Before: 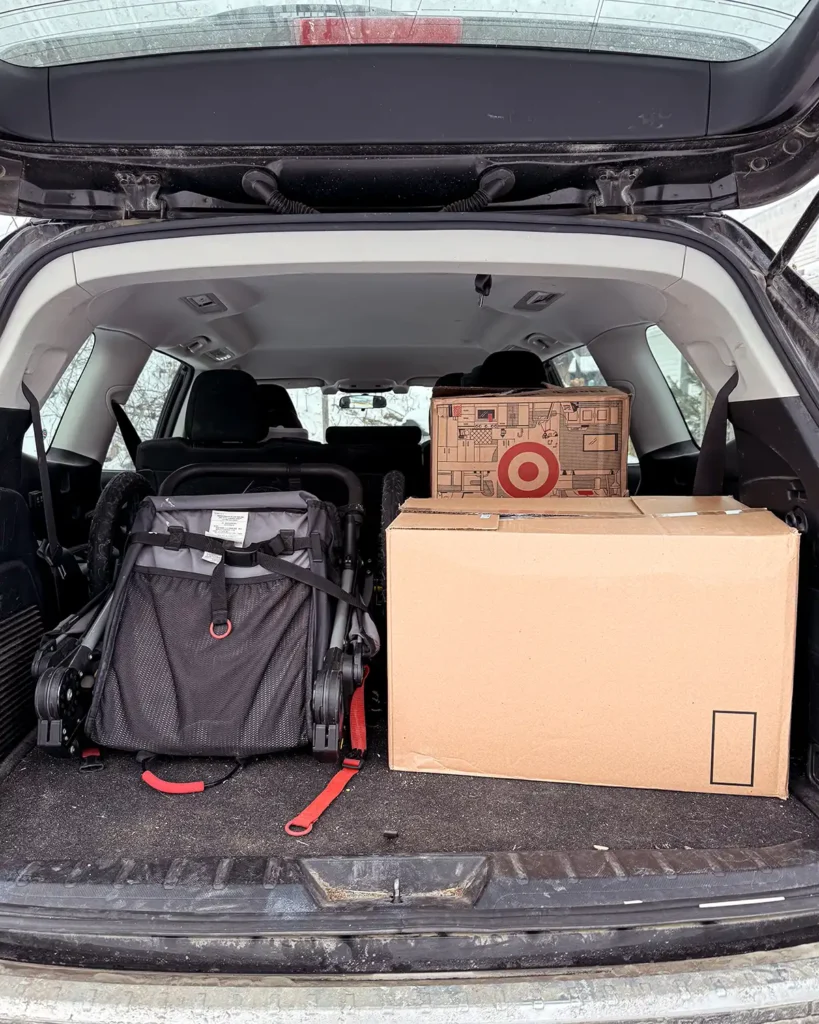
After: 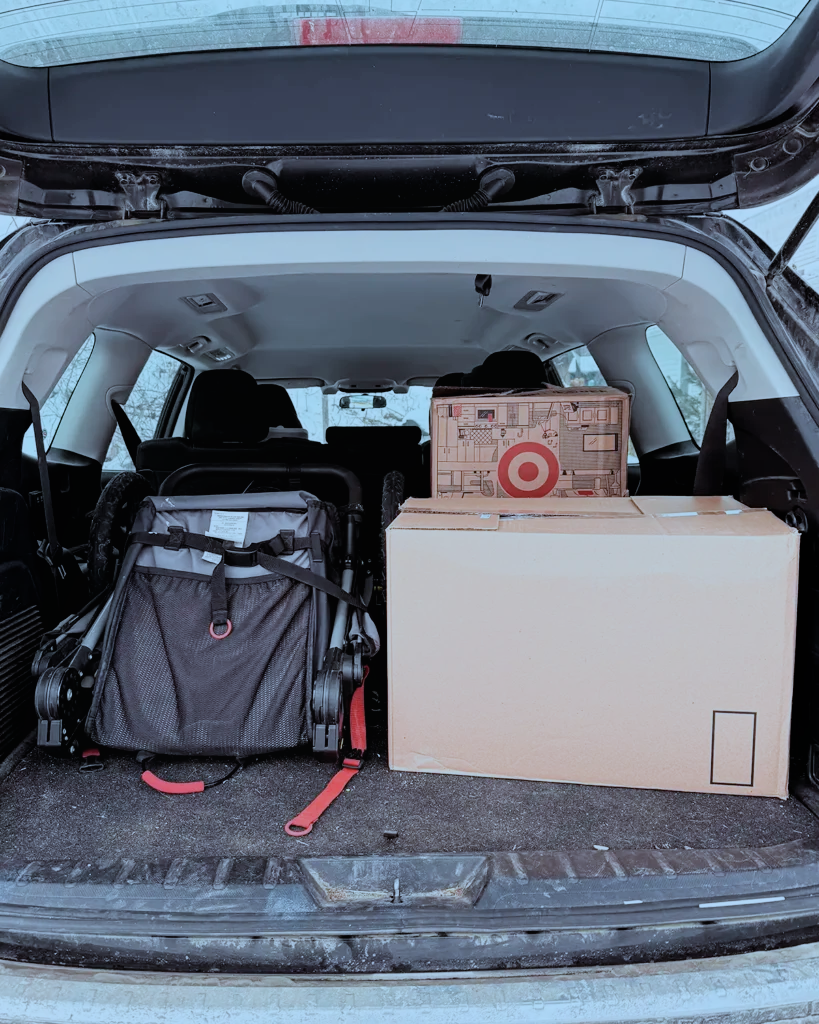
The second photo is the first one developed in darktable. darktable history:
filmic rgb: black relative exposure -7.65 EV, white relative exposure 4.56 EV, hardness 3.61
local contrast: mode bilateral grid, contrast 100, coarseness 100, detail 91%, midtone range 0.2
color correction: highlights a* -9.35, highlights b* -23.15
